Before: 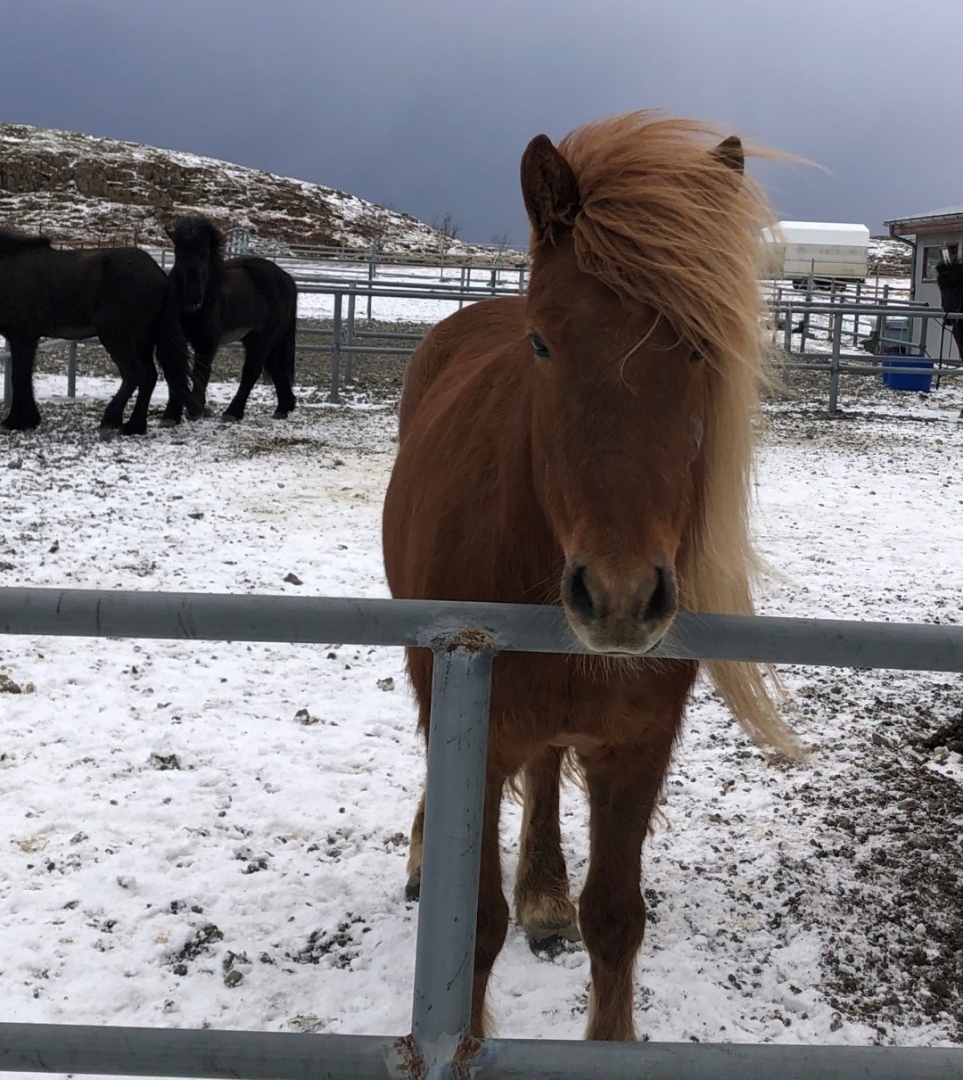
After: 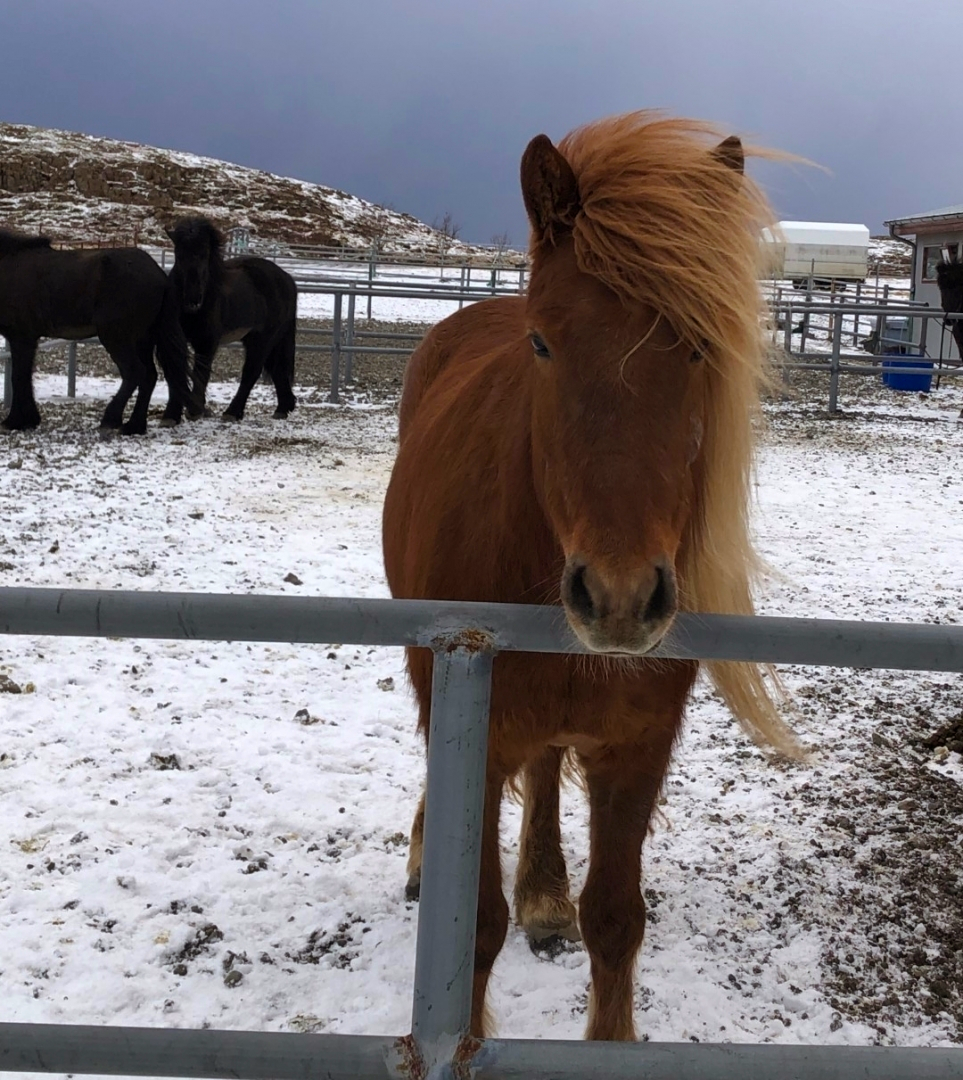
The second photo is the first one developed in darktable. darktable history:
shadows and highlights: shadows 29.28, highlights -29.51, low approximation 0.01, soften with gaussian
color balance rgb: shadows lift › chroma 2.016%, shadows lift › hue 49.36°, linear chroma grading › global chroma 9.824%, perceptual saturation grading › global saturation 14.921%, global vibrance 7.513%
